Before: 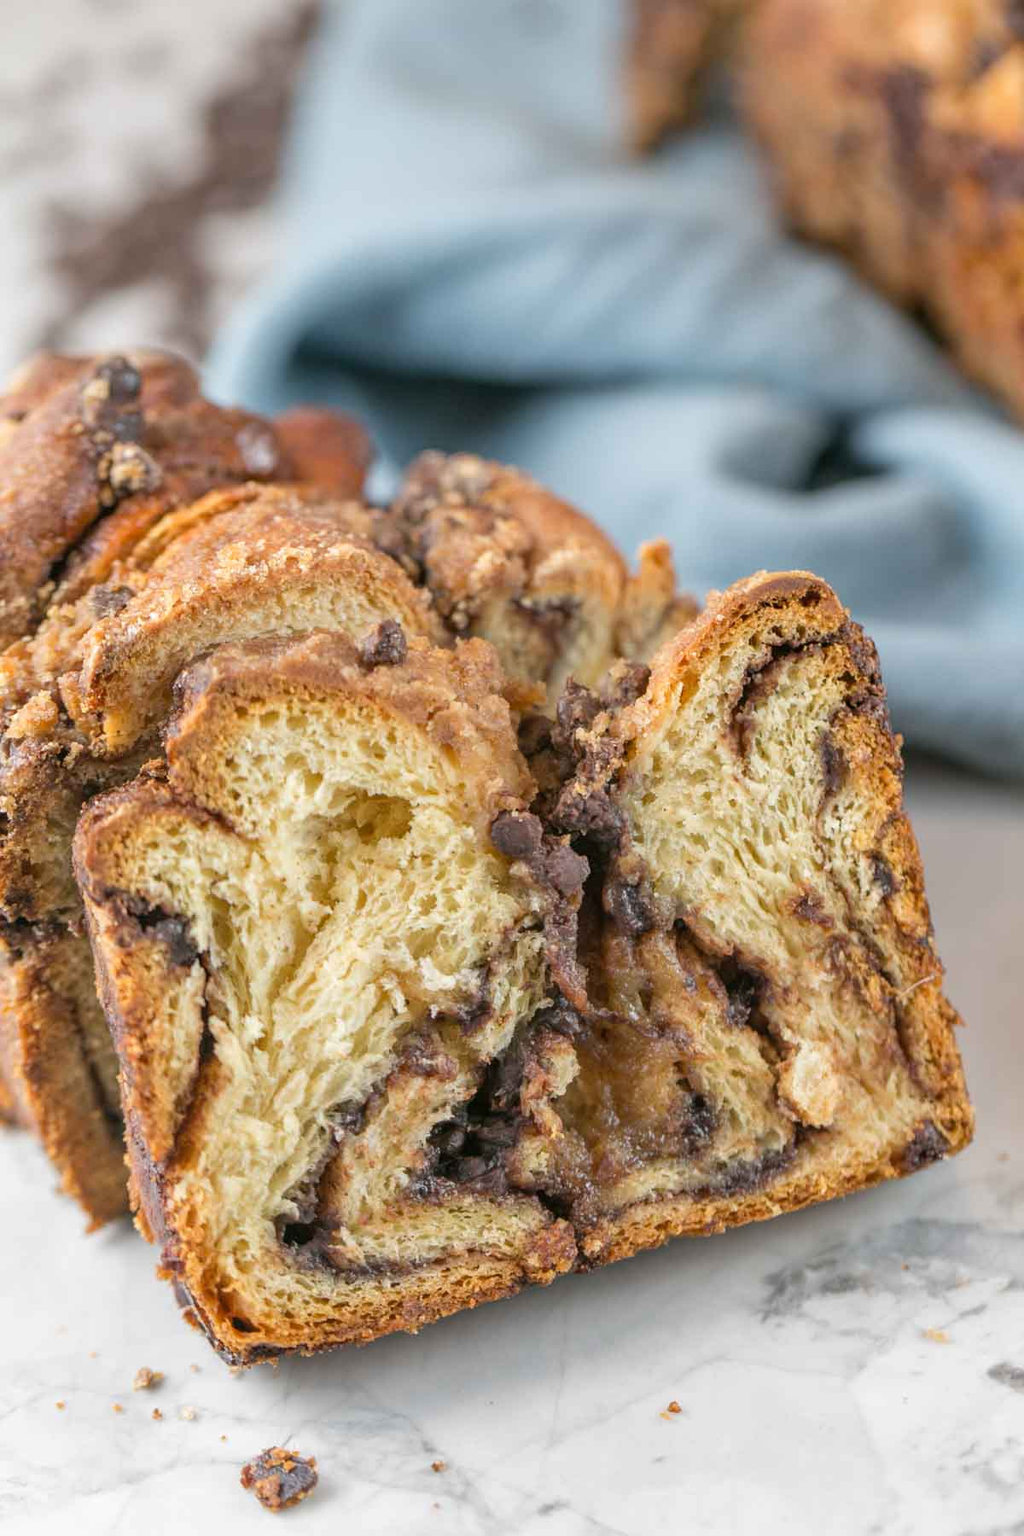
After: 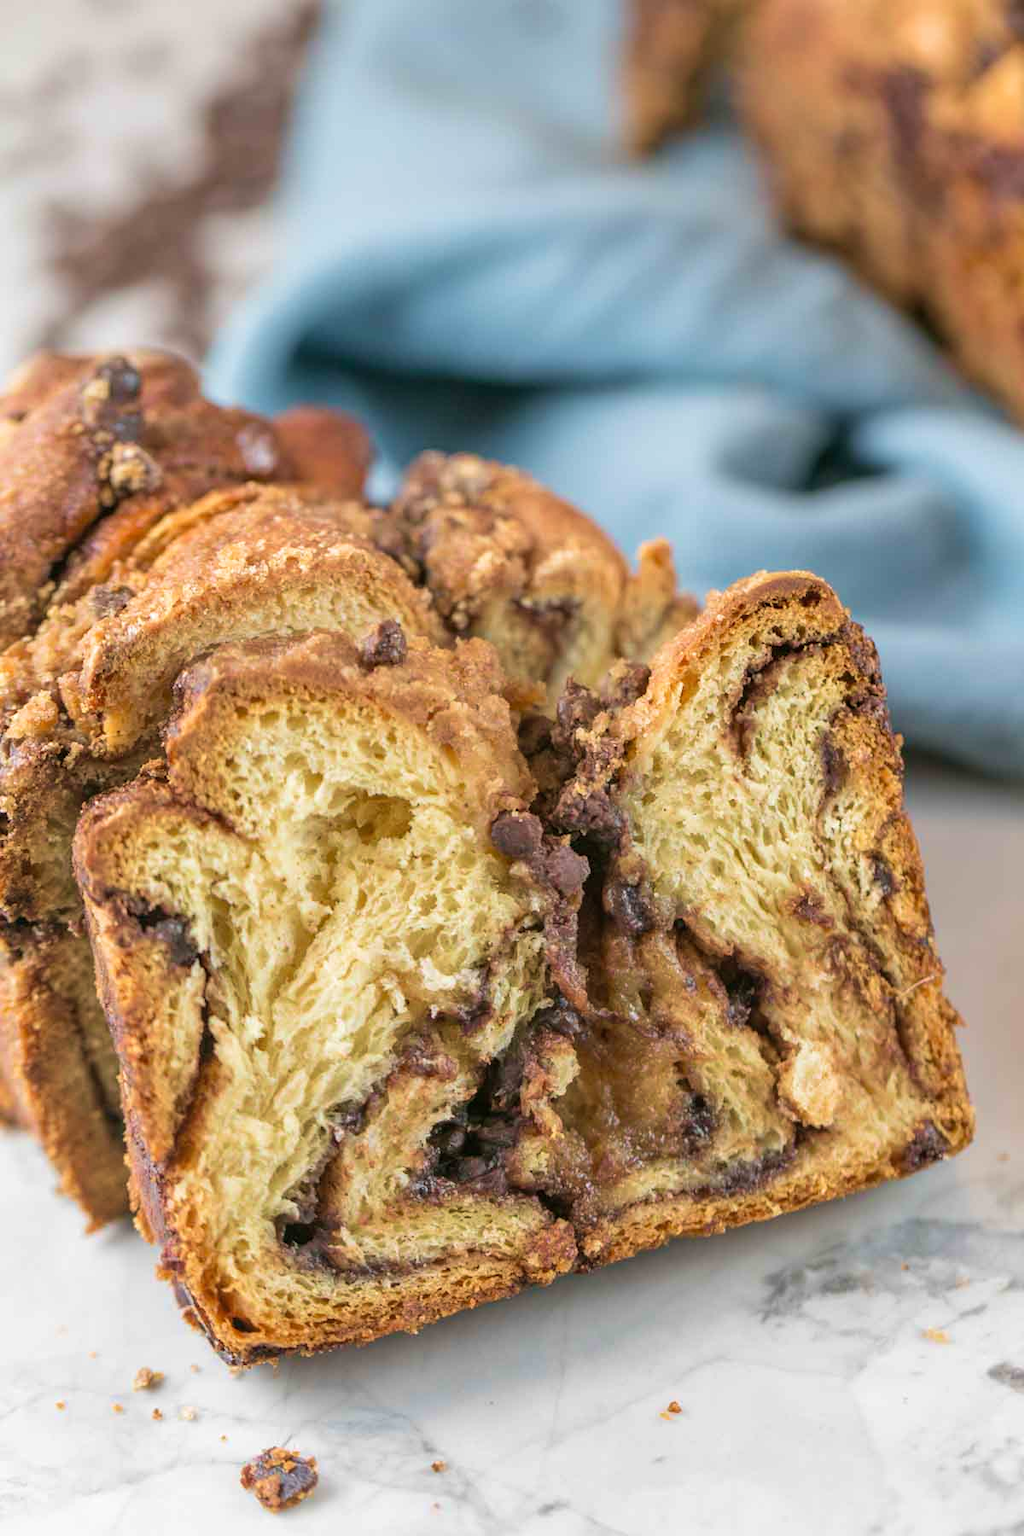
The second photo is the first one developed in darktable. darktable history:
velvia: strength 40.19%
